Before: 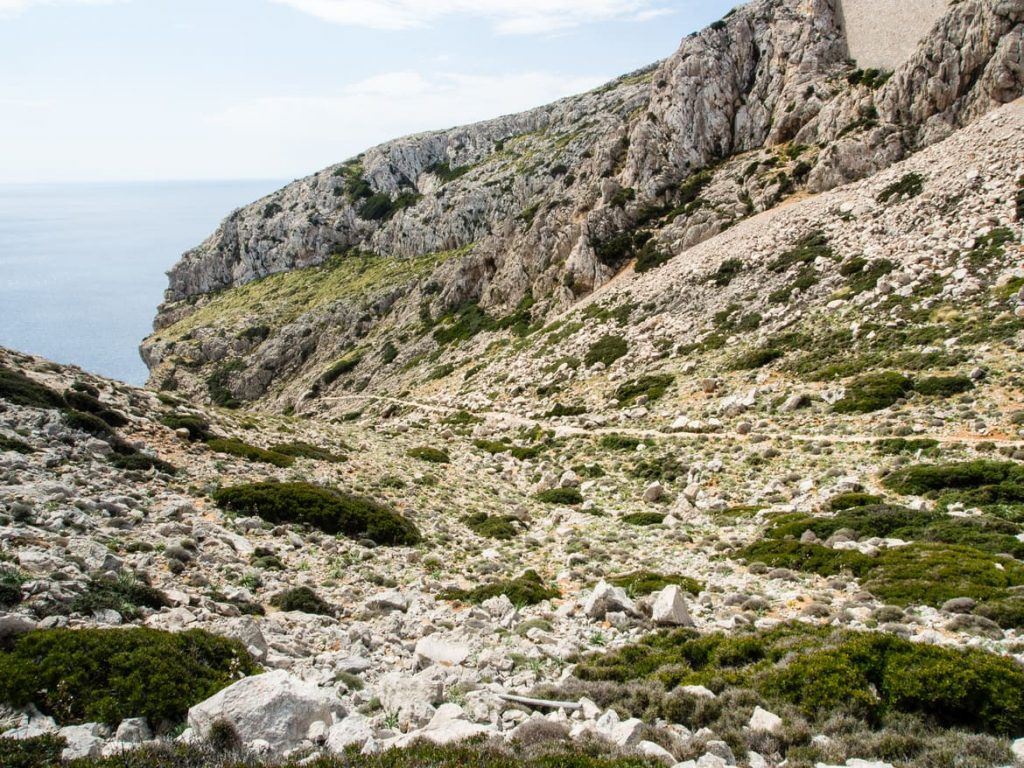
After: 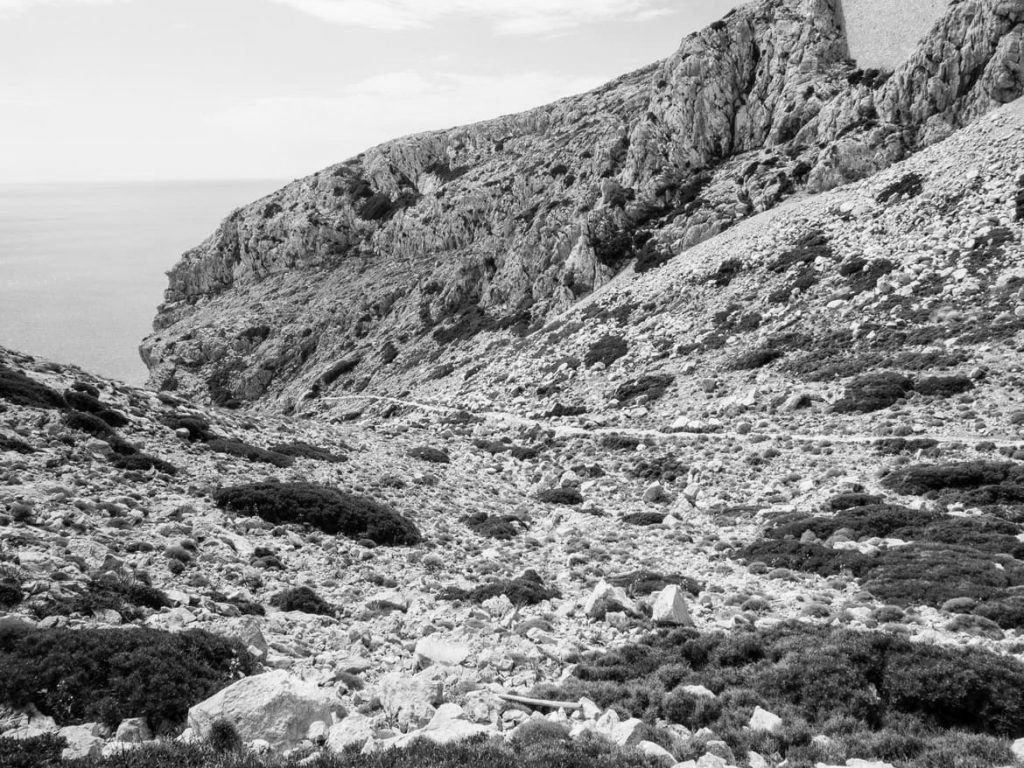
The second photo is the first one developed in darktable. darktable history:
monochrome: a 16.06, b 15.48, size 1
color balance rgb: perceptual saturation grading › global saturation 20%, perceptual saturation grading › highlights -25%, perceptual saturation grading › shadows 50%
